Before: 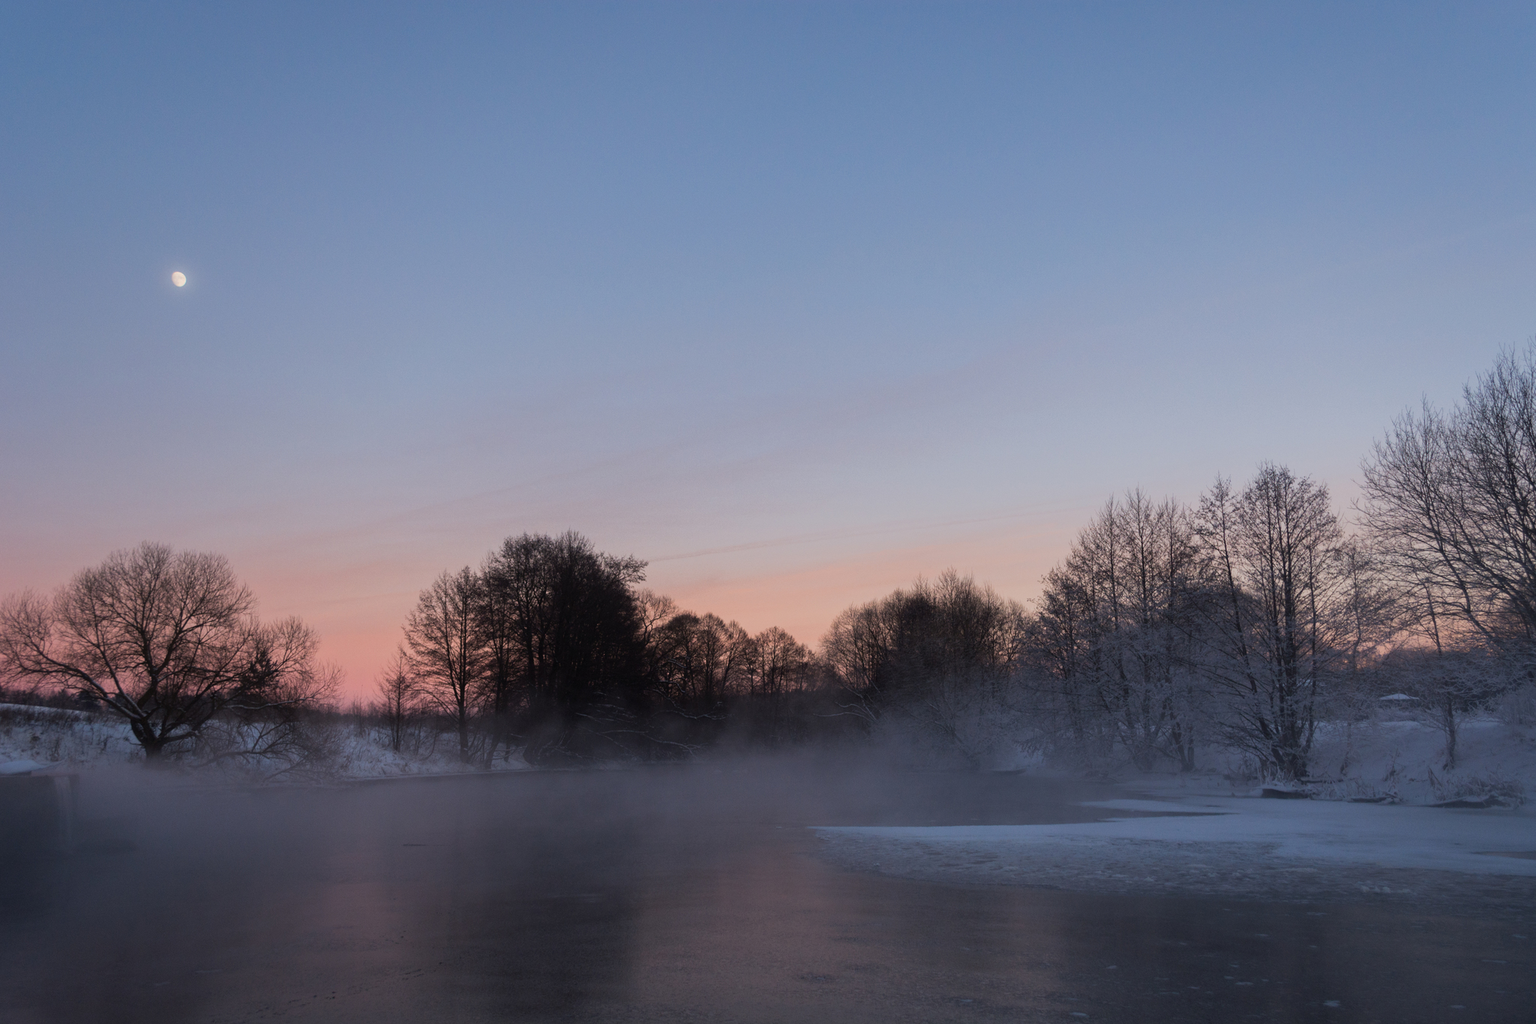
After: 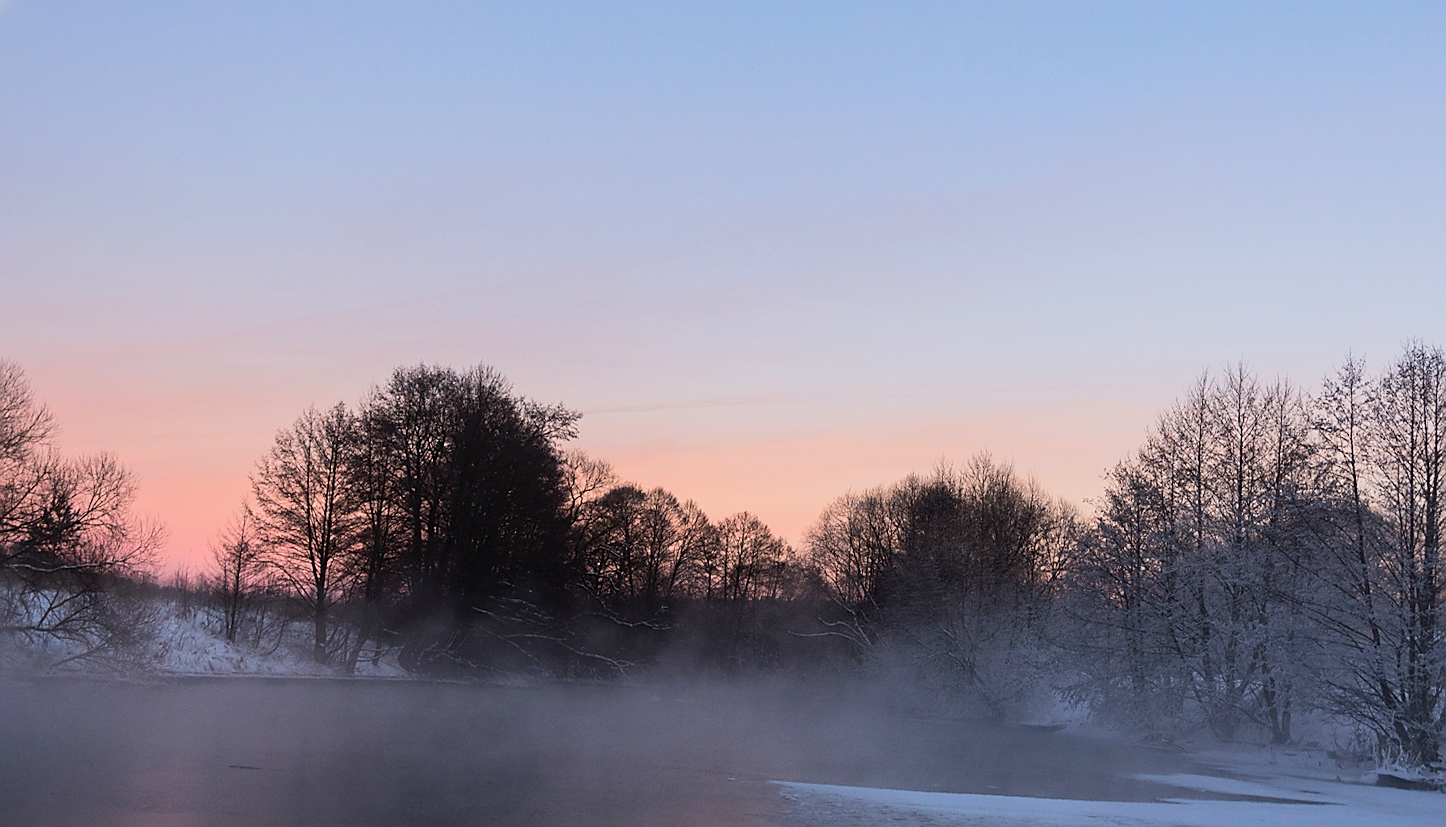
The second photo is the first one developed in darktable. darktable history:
crop and rotate: angle -4.12°, left 9.734%, top 21.039%, right 12.188%, bottom 11.959%
tone curve: curves: ch0 [(0, 0) (0.003, 0.003) (0.011, 0.014) (0.025, 0.031) (0.044, 0.055) (0.069, 0.086) (0.1, 0.124) (0.136, 0.168) (0.177, 0.22) (0.224, 0.278) (0.277, 0.344) (0.335, 0.426) (0.399, 0.515) (0.468, 0.597) (0.543, 0.672) (0.623, 0.746) (0.709, 0.815) (0.801, 0.881) (0.898, 0.939) (1, 1)], color space Lab, linked channels
sharpen: radius 1.347, amount 1.236, threshold 0.706
